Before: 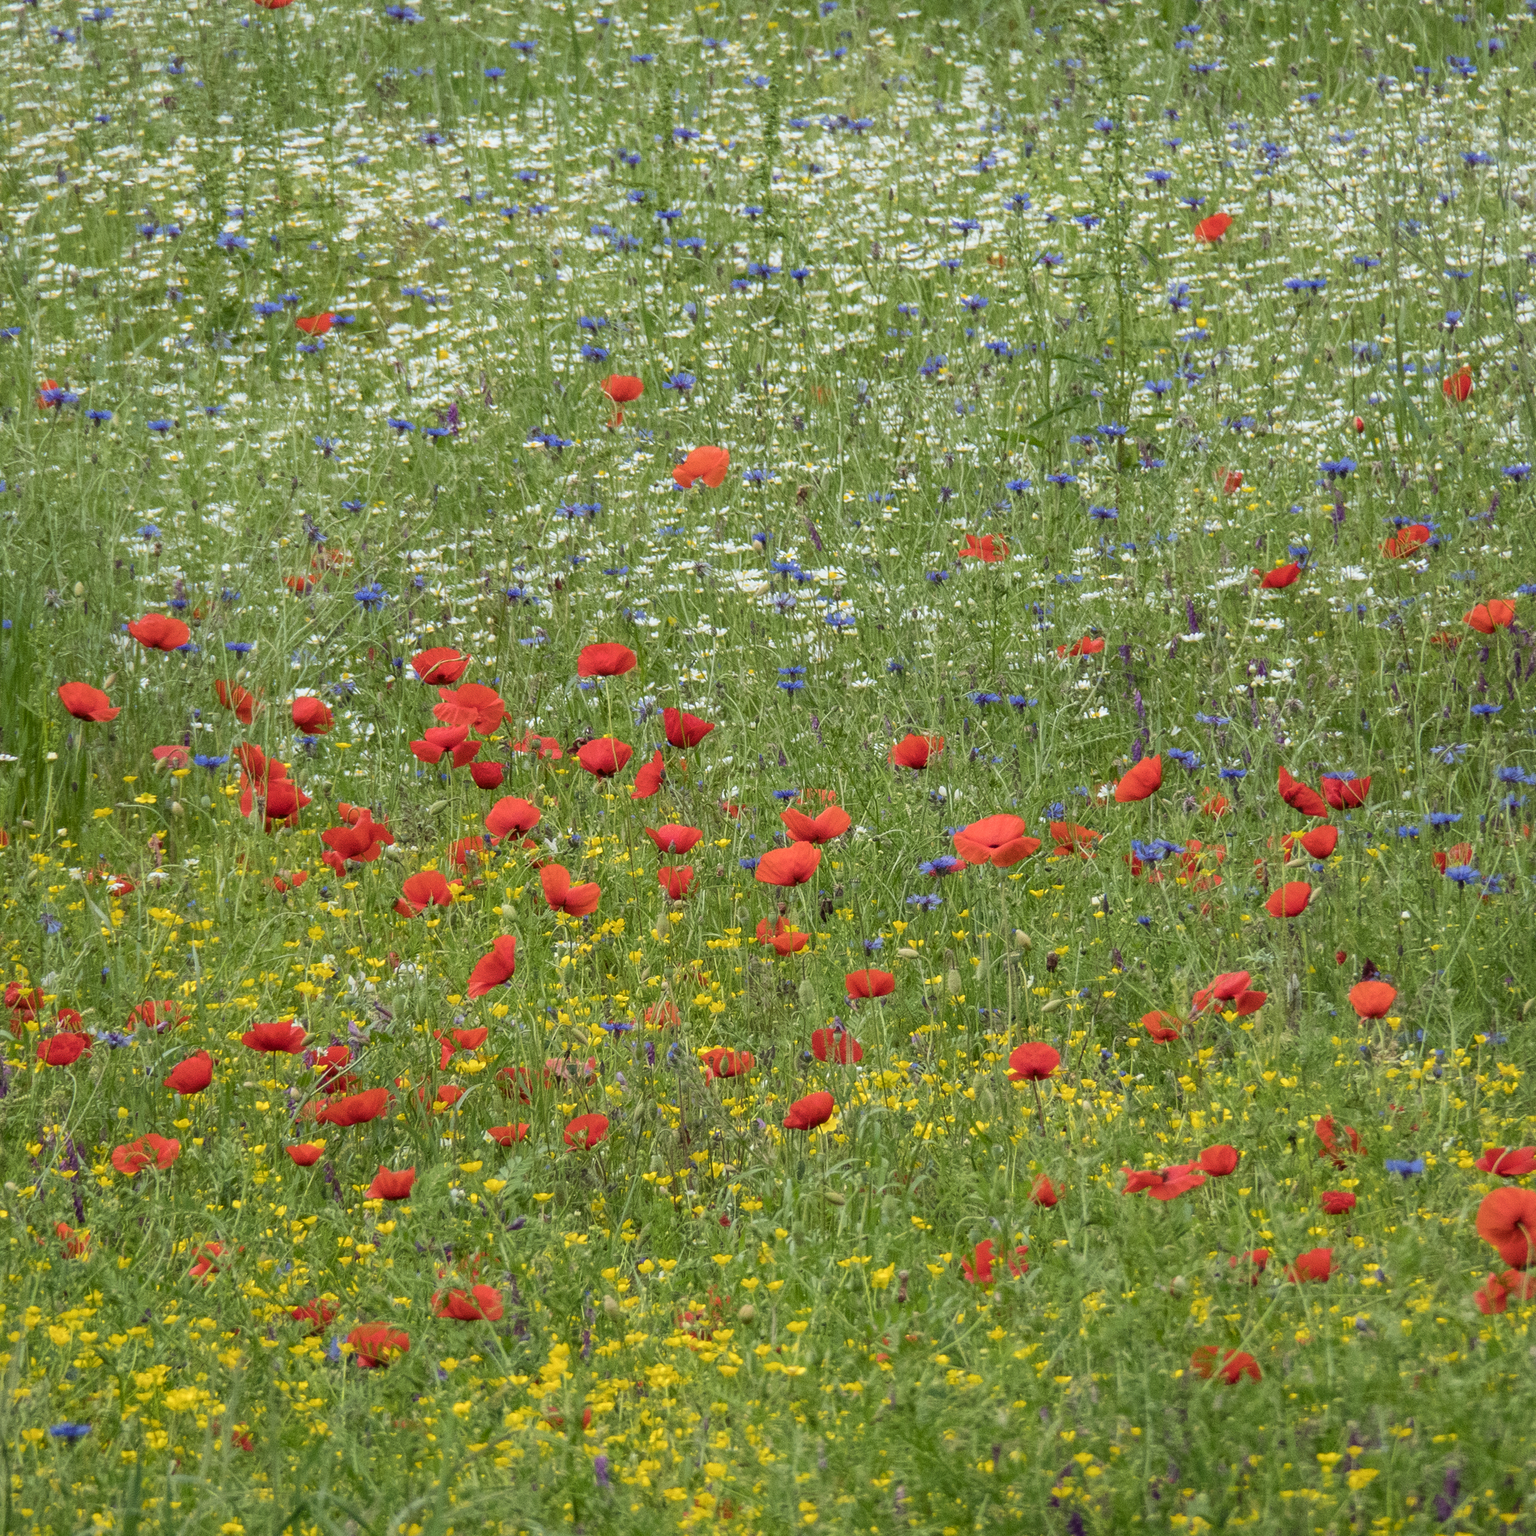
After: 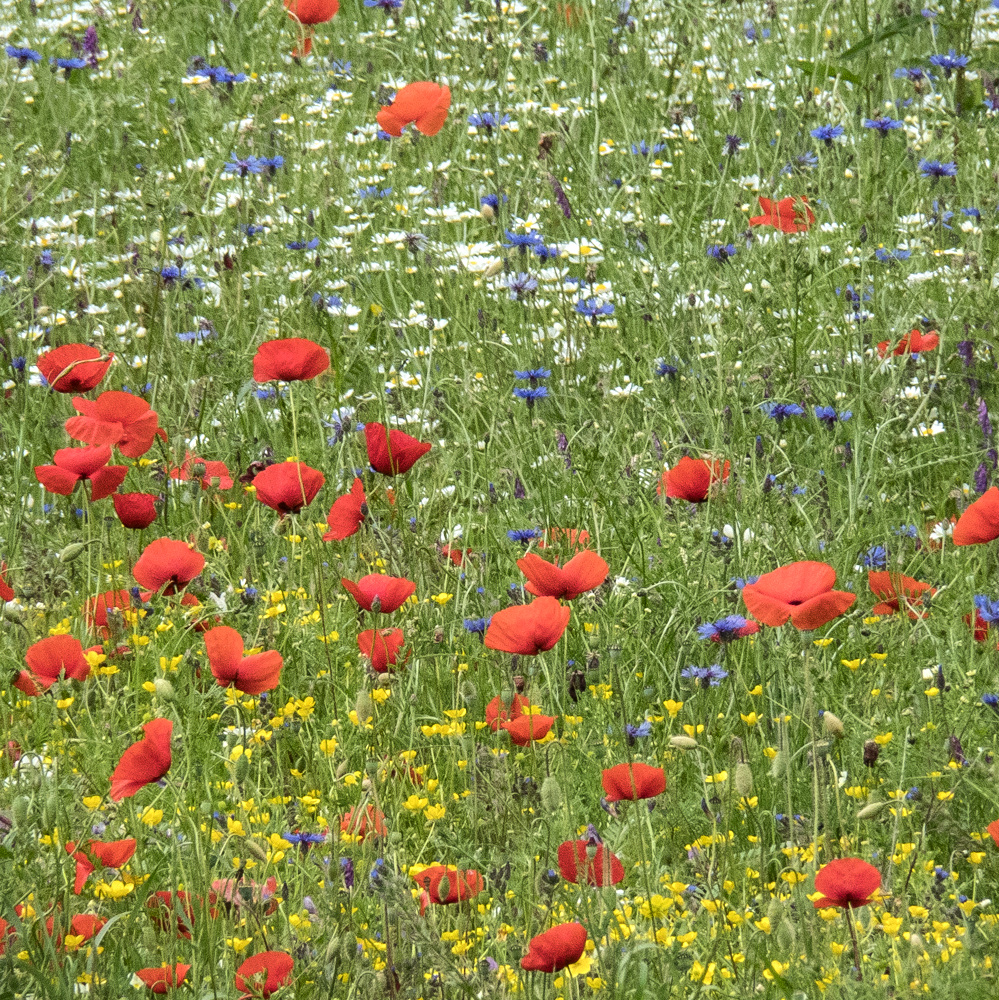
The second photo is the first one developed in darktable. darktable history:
crop: left 25%, top 25%, right 25%, bottom 25%
tone equalizer: -8 EV -0.417 EV, -7 EV -0.389 EV, -6 EV -0.333 EV, -5 EV -0.222 EV, -3 EV 0.222 EV, -2 EV 0.333 EV, -1 EV 0.389 EV, +0 EV 0.417 EV, edges refinement/feathering 500, mask exposure compensation -1.57 EV, preserve details no
vignetting: fall-off start 116.67%, fall-off radius 59.26%, brightness -0.31, saturation -0.056
